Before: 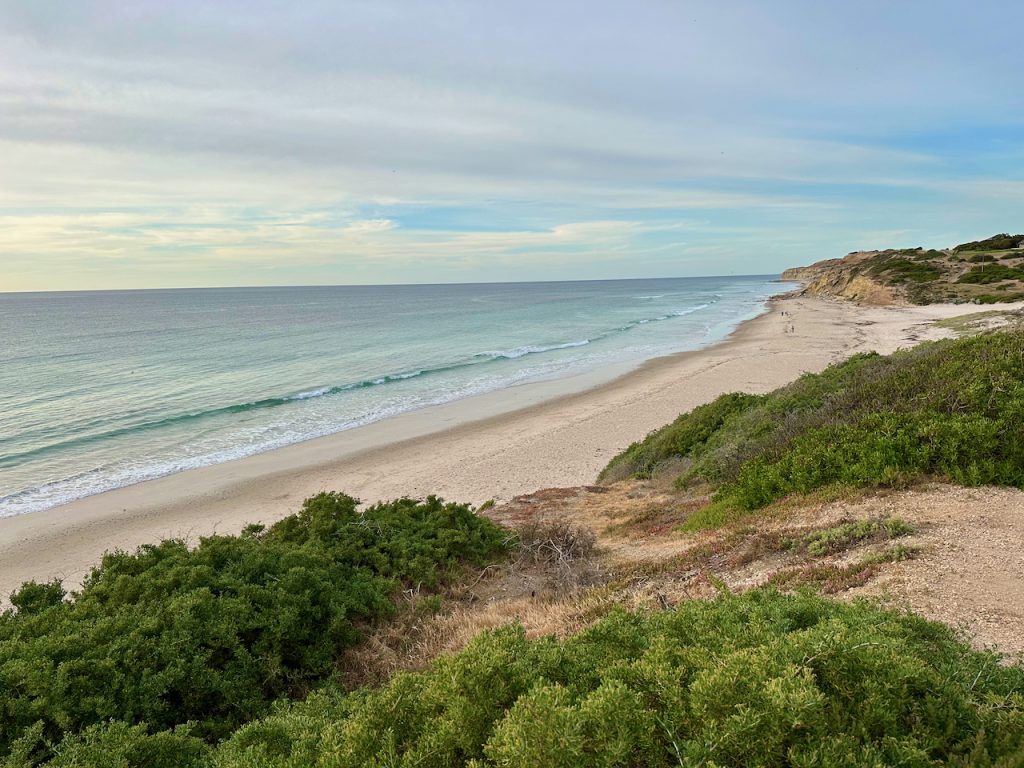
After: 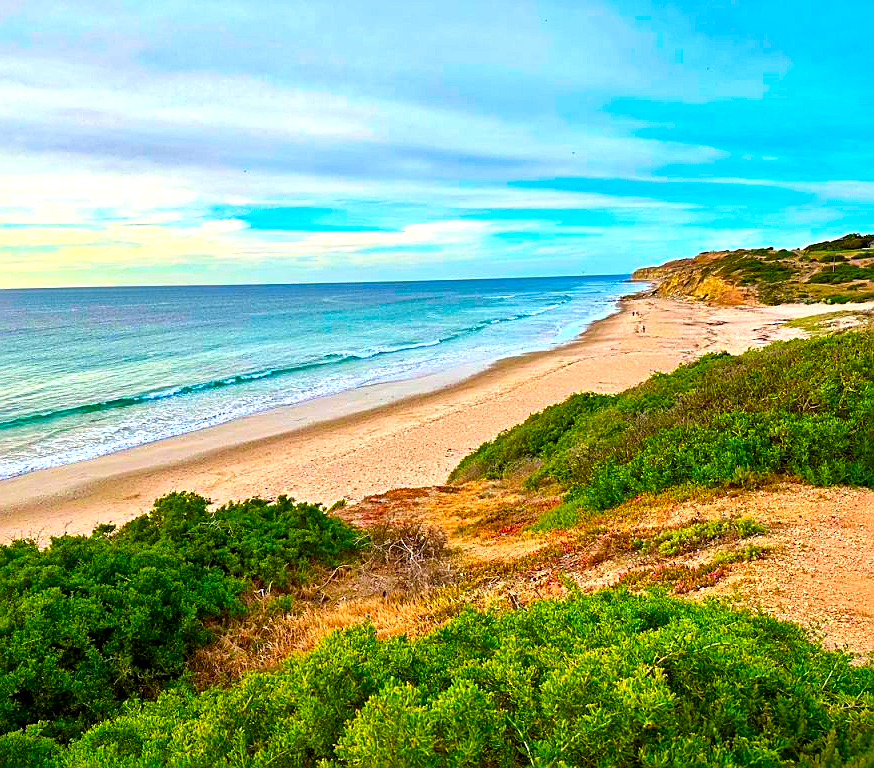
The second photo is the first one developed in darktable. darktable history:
color correction: highlights a* 1.58, highlights b* -1.73, saturation 2.49
exposure: exposure 0.565 EV, compensate exposure bias true, compensate highlight preservation false
contrast equalizer: y [[0.5 ×6], [0.5 ×6], [0.5, 0.5, 0.501, 0.545, 0.707, 0.863], [0 ×6], [0 ×6]]
local contrast: mode bilateral grid, contrast 20, coarseness 51, detail 157%, midtone range 0.2
crop and rotate: left 14.626%
haze removal: strength 0.282, distance 0.257, compatibility mode true, adaptive false
sharpen: on, module defaults
base curve: preserve colors none
